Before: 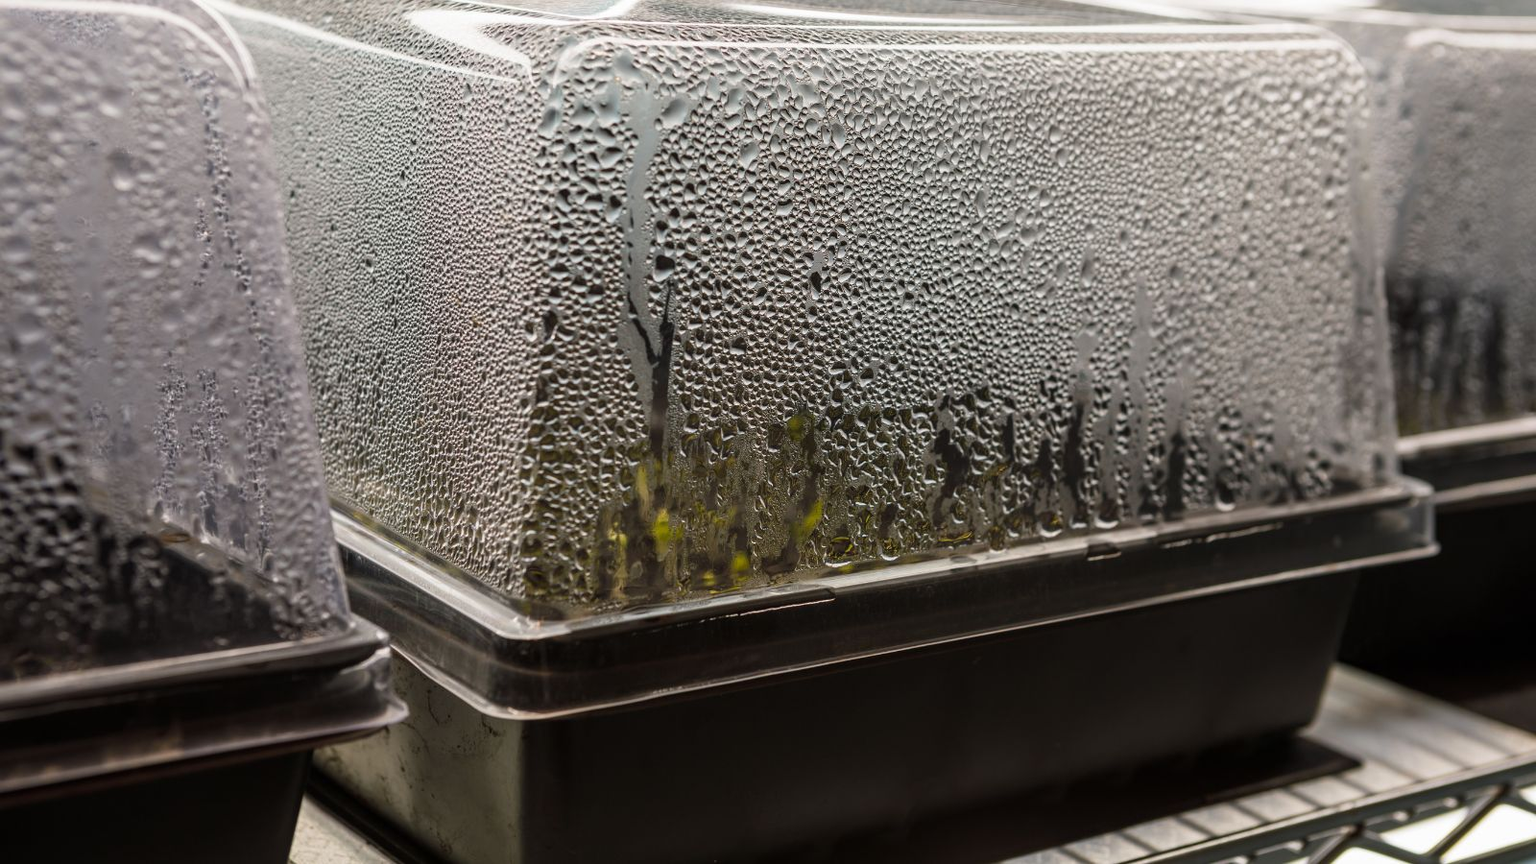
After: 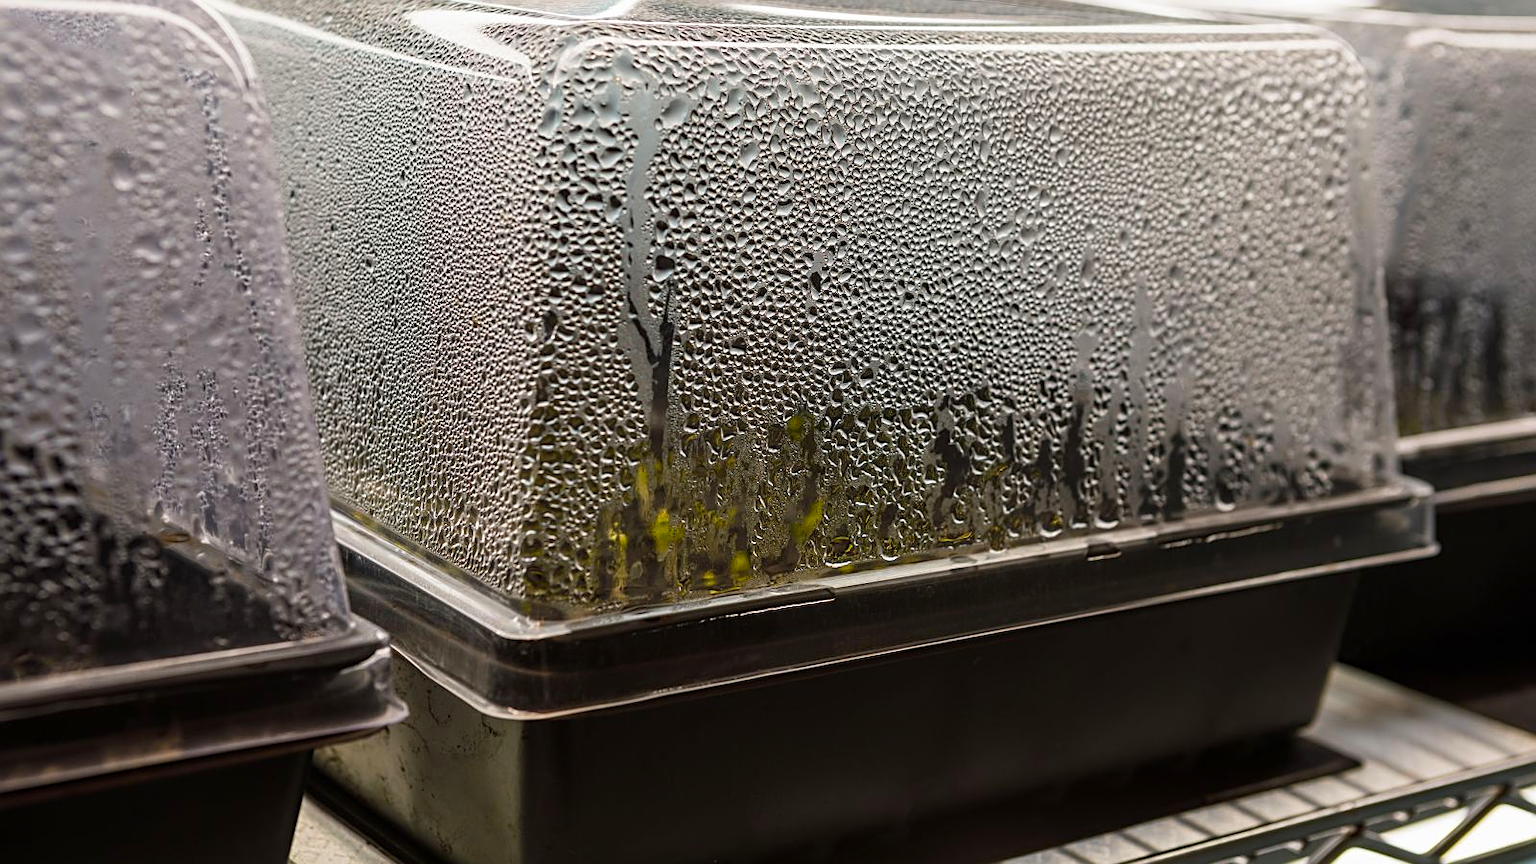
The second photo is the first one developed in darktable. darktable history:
color balance rgb: perceptual saturation grading › global saturation 30%
sharpen: on, module defaults
